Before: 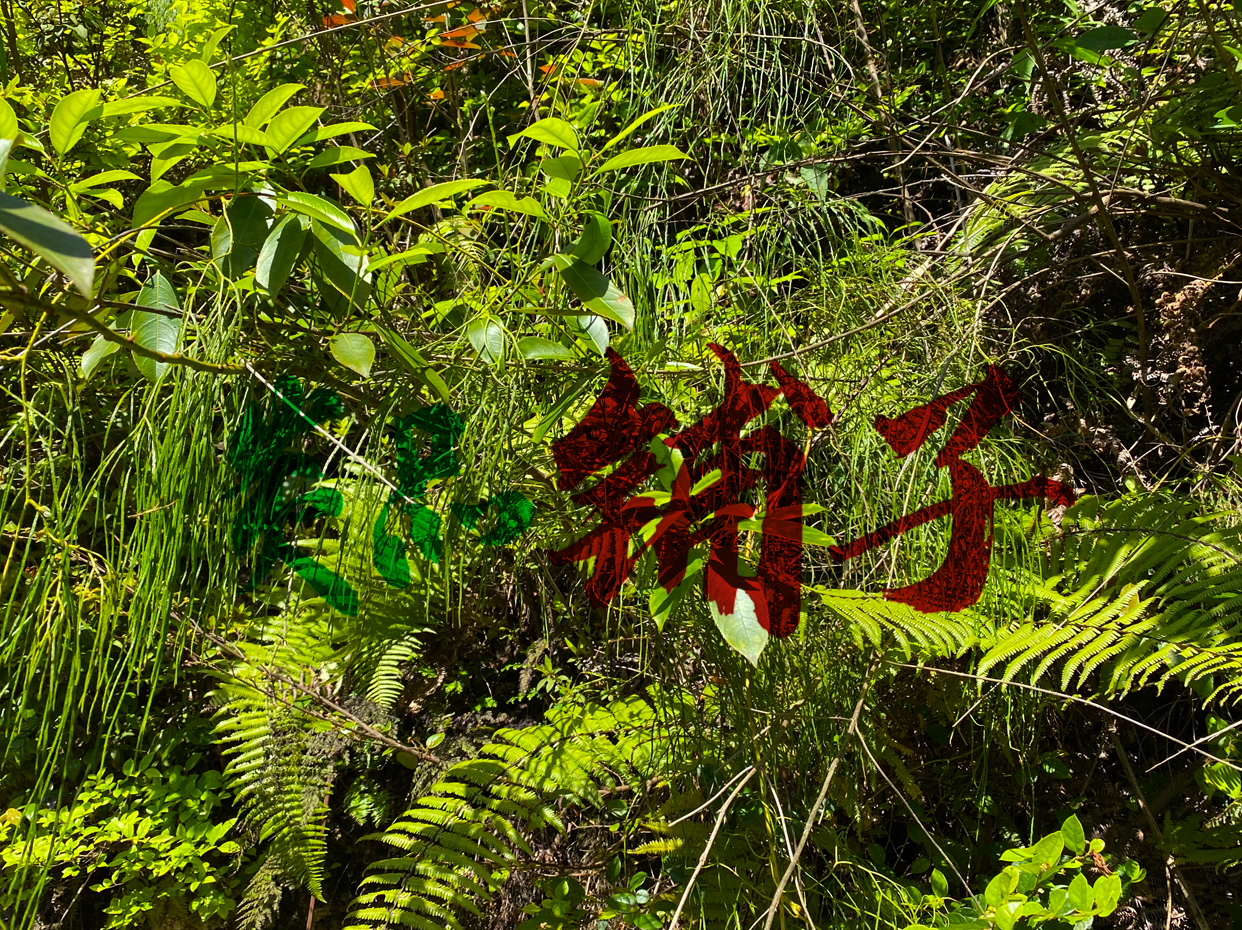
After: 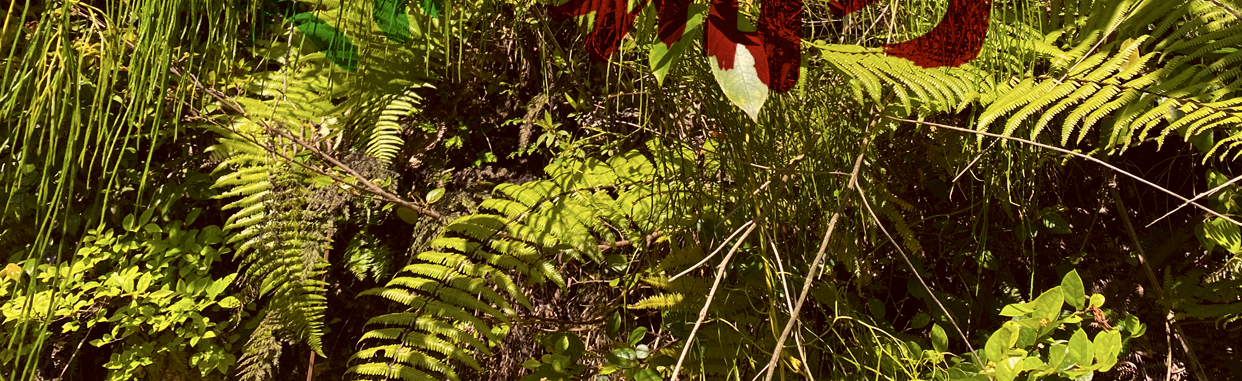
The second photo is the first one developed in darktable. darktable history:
crop and rotate: top 58.664%, bottom 0.307%
color correction: highlights a* 10.25, highlights b* 9.78, shadows a* 8.74, shadows b* 8.05, saturation 0.795
